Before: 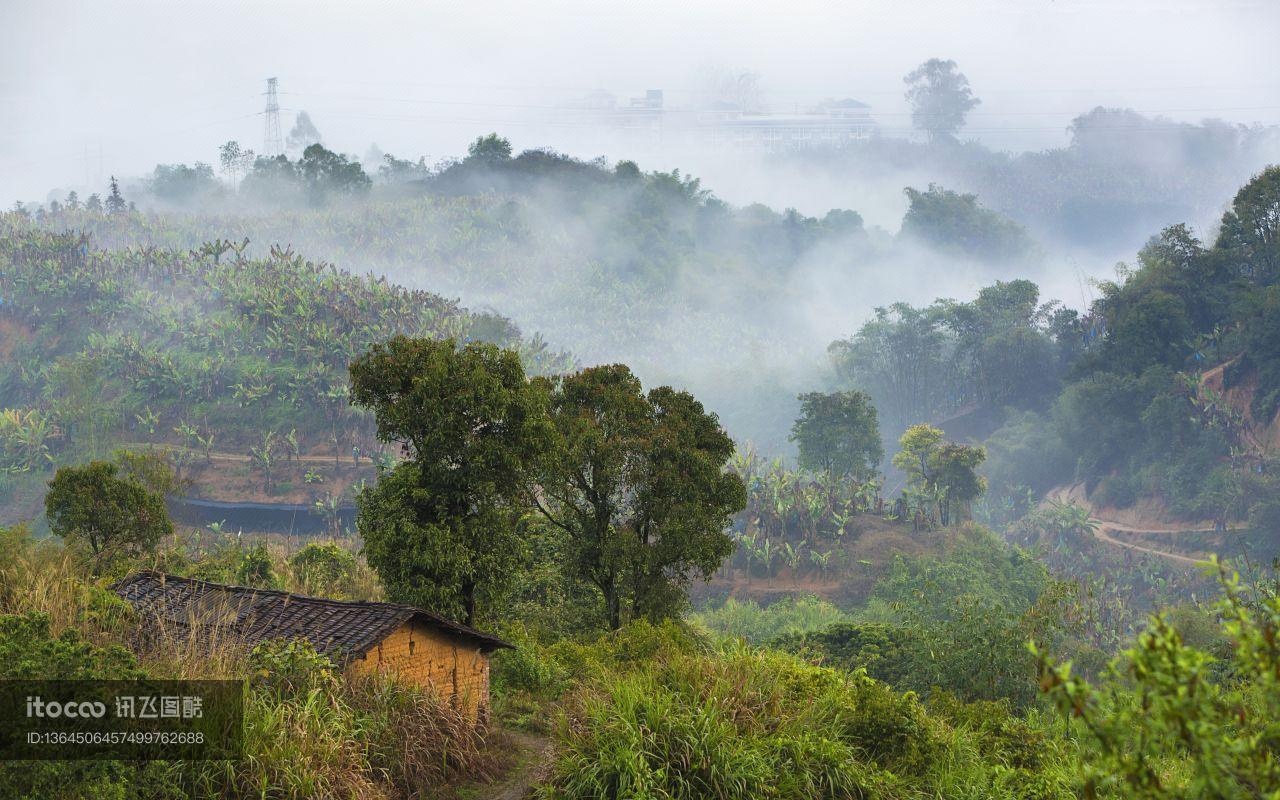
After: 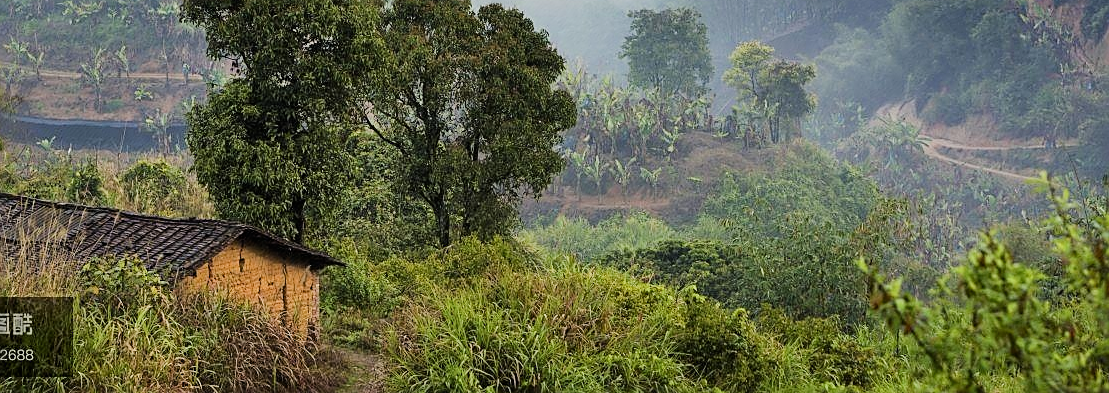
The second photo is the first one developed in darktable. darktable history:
exposure: exposure 0.128 EV, compensate exposure bias true, compensate highlight preservation false
crop and rotate: left 13.321%, top 47.91%, bottom 2.952%
contrast brightness saturation: contrast 0.142
tone curve: curves: ch1 [(0, 0) (0.214, 0.291) (0.372, 0.44) (0.463, 0.476) (0.498, 0.502) (0.521, 0.531) (1, 1)]; ch2 [(0, 0) (0.456, 0.447) (0.5, 0.5) (0.547, 0.557) (0.592, 0.57) (0.631, 0.602) (1, 1)], color space Lab, linked channels
sharpen: amount 0.5
shadows and highlights: highlights color adjustment 52.26%, soften with gaussian
filmic rgb: black relative exposure -7.65 EV, white relative exposure 4.56 EV, hardness 3.61, iterations of high-quality reconstruction 0
